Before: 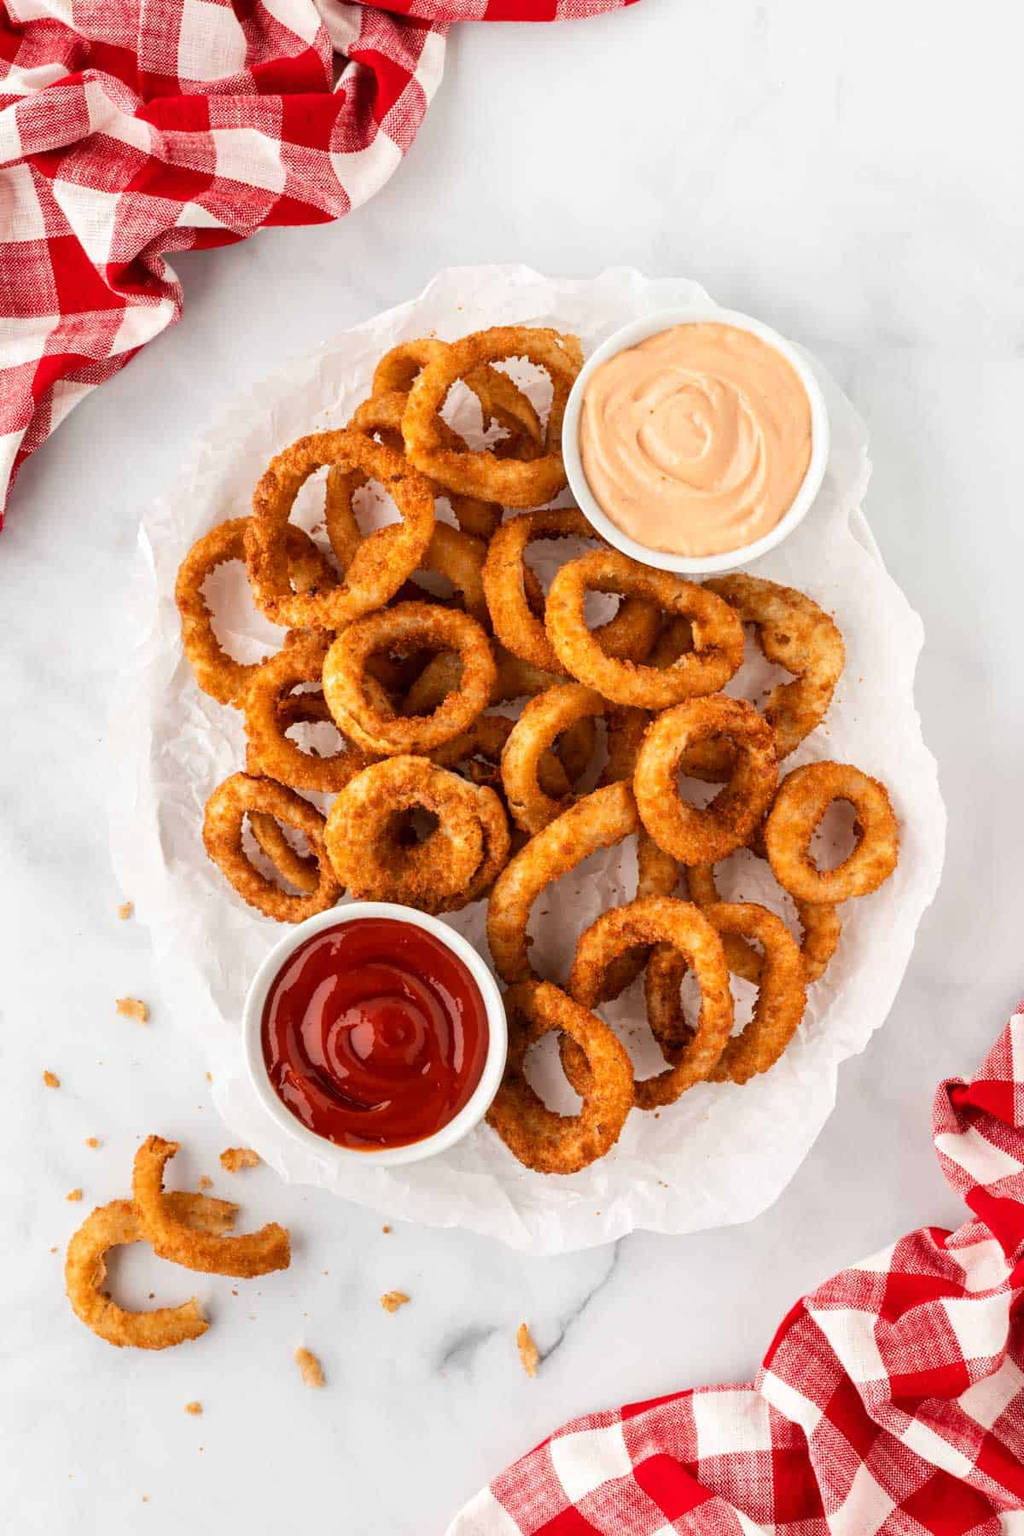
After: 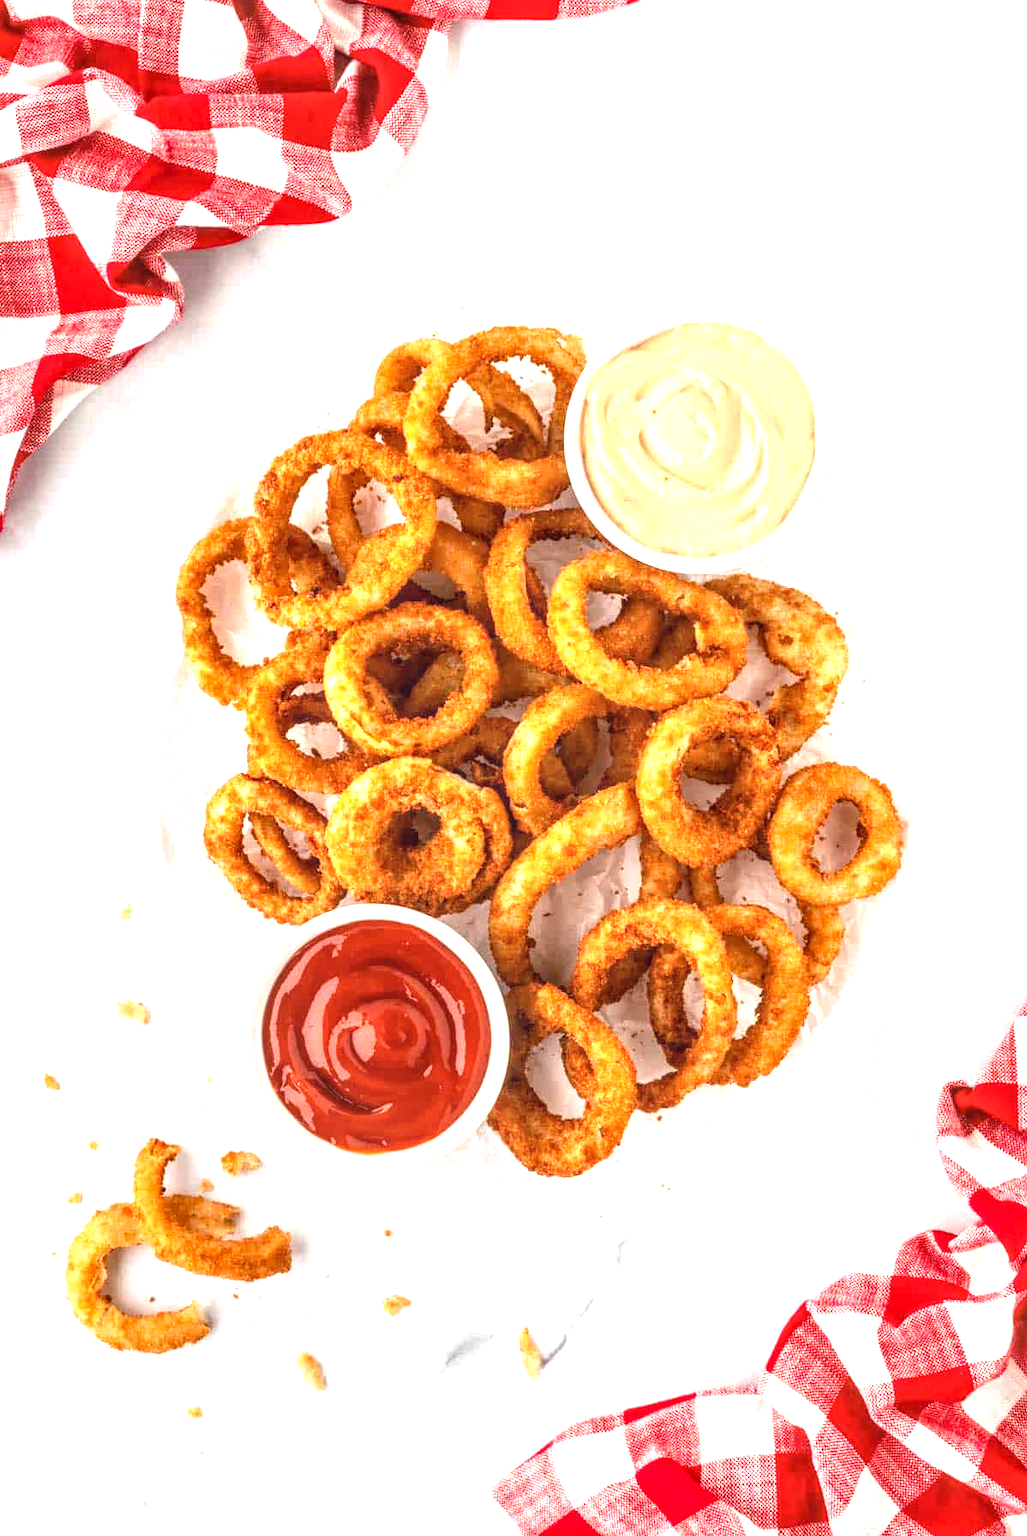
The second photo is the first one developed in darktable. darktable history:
exposure: exposure 0.948 EV, compensate exposure bias true, compensate highlight preservation false
local contrast: highlights 5%, shadows 0%, detail 134%
crop: top 0.155%, bottom 0.184%
